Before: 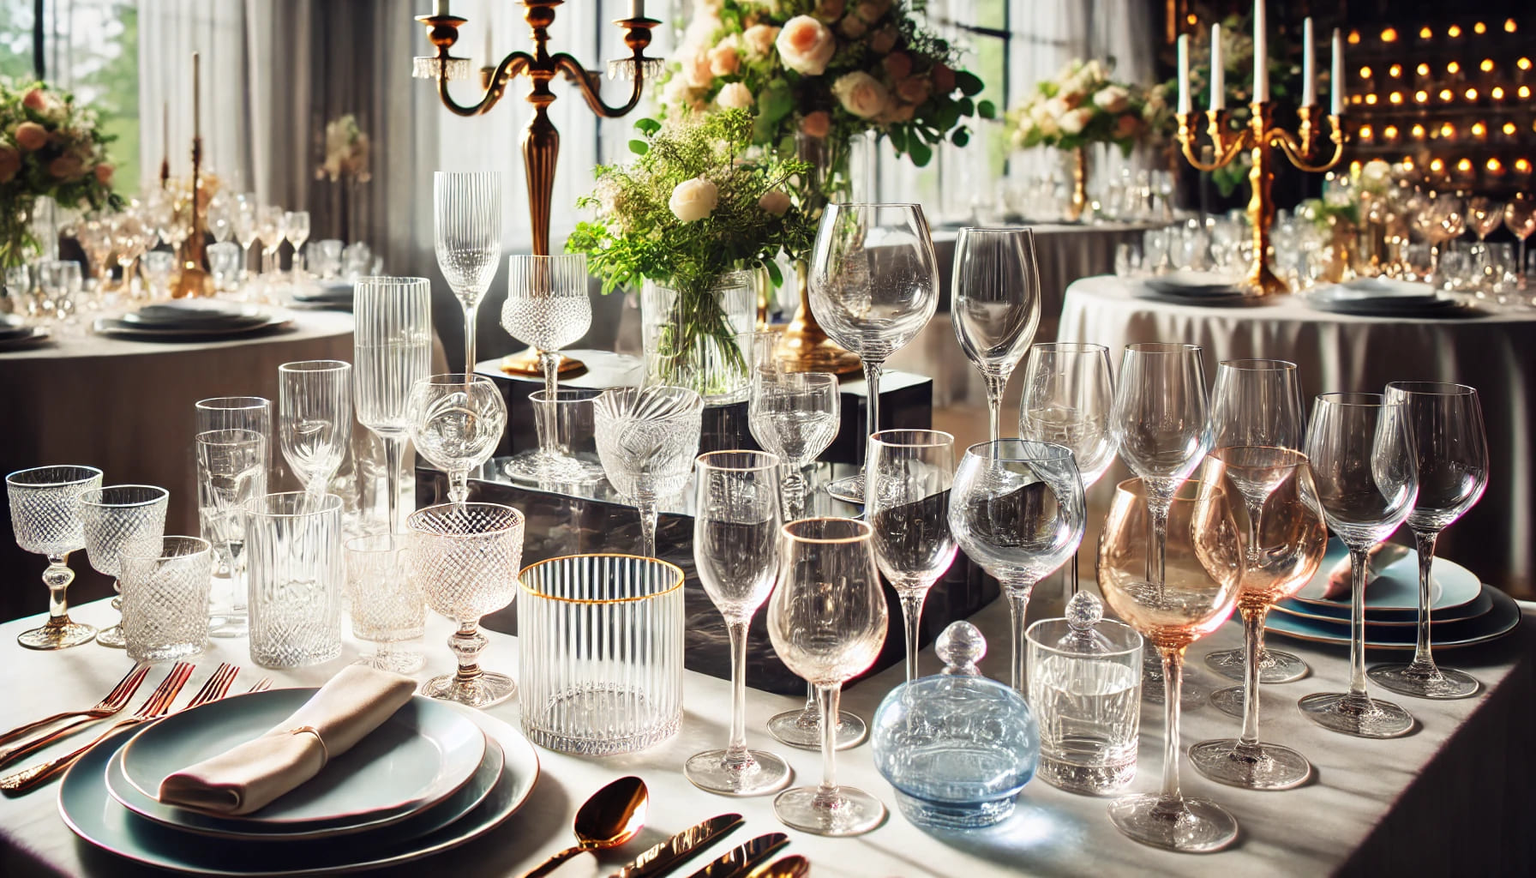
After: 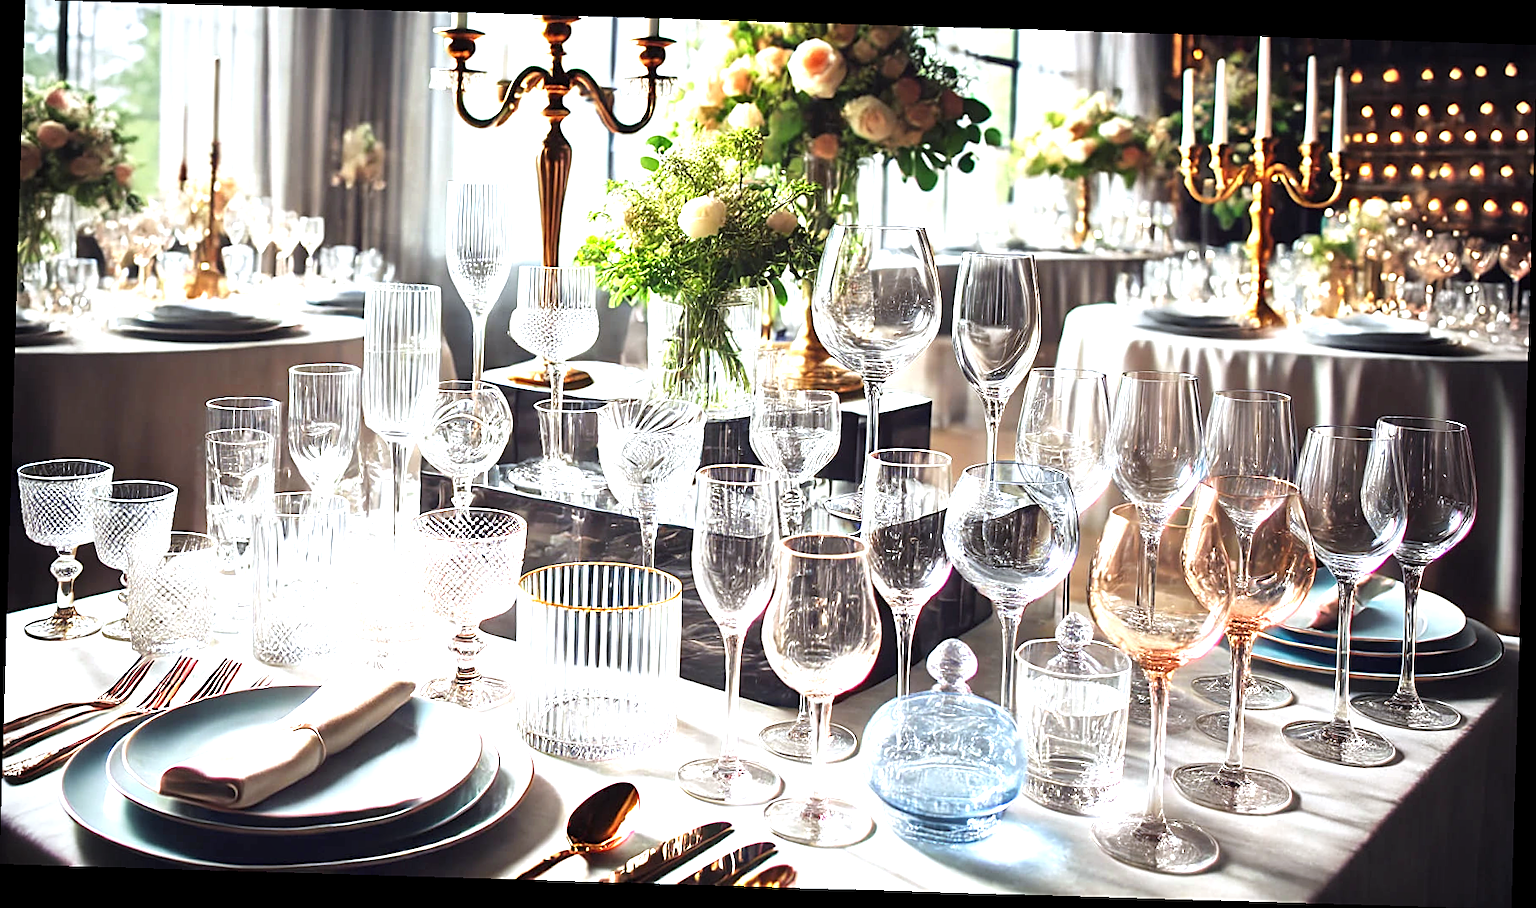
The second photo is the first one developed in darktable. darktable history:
sharpen: amount 0.55
rotate and perspective: rotation 1.72°, automatic cropping off
vignetting: on, module defaults
white balance: red 0.954, blue 1.079
exposure: exposure 1 EV, compensate highlight preservation false
